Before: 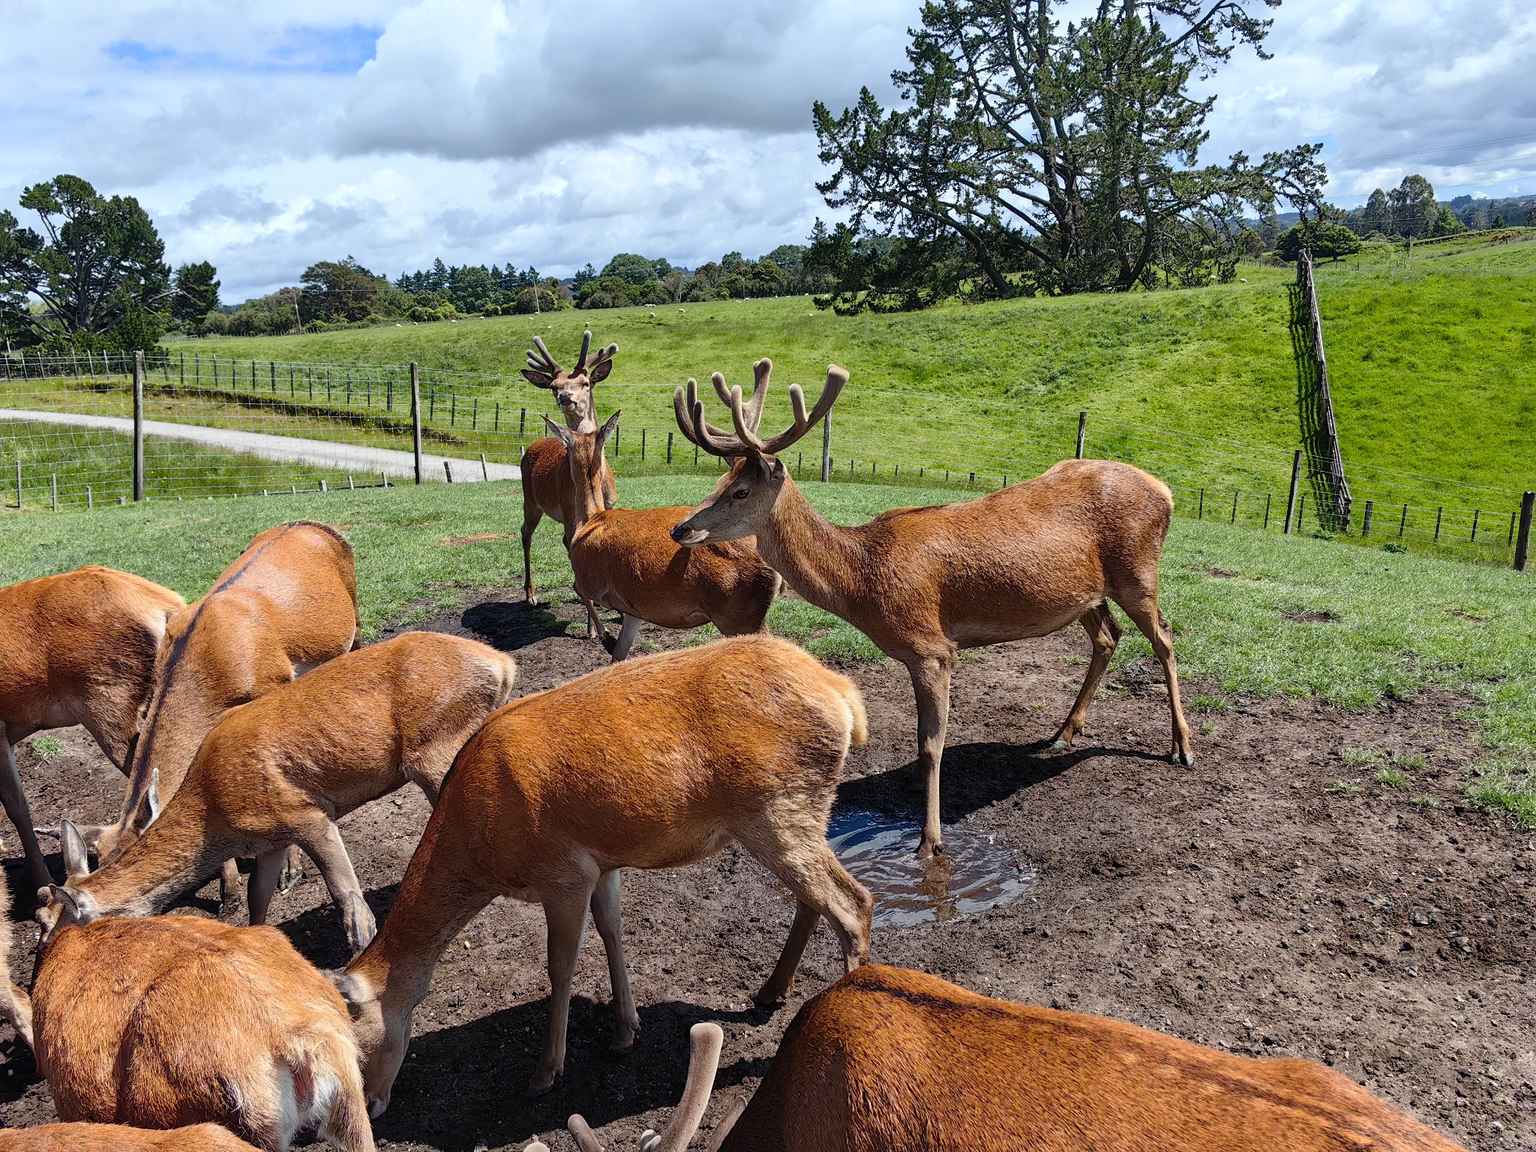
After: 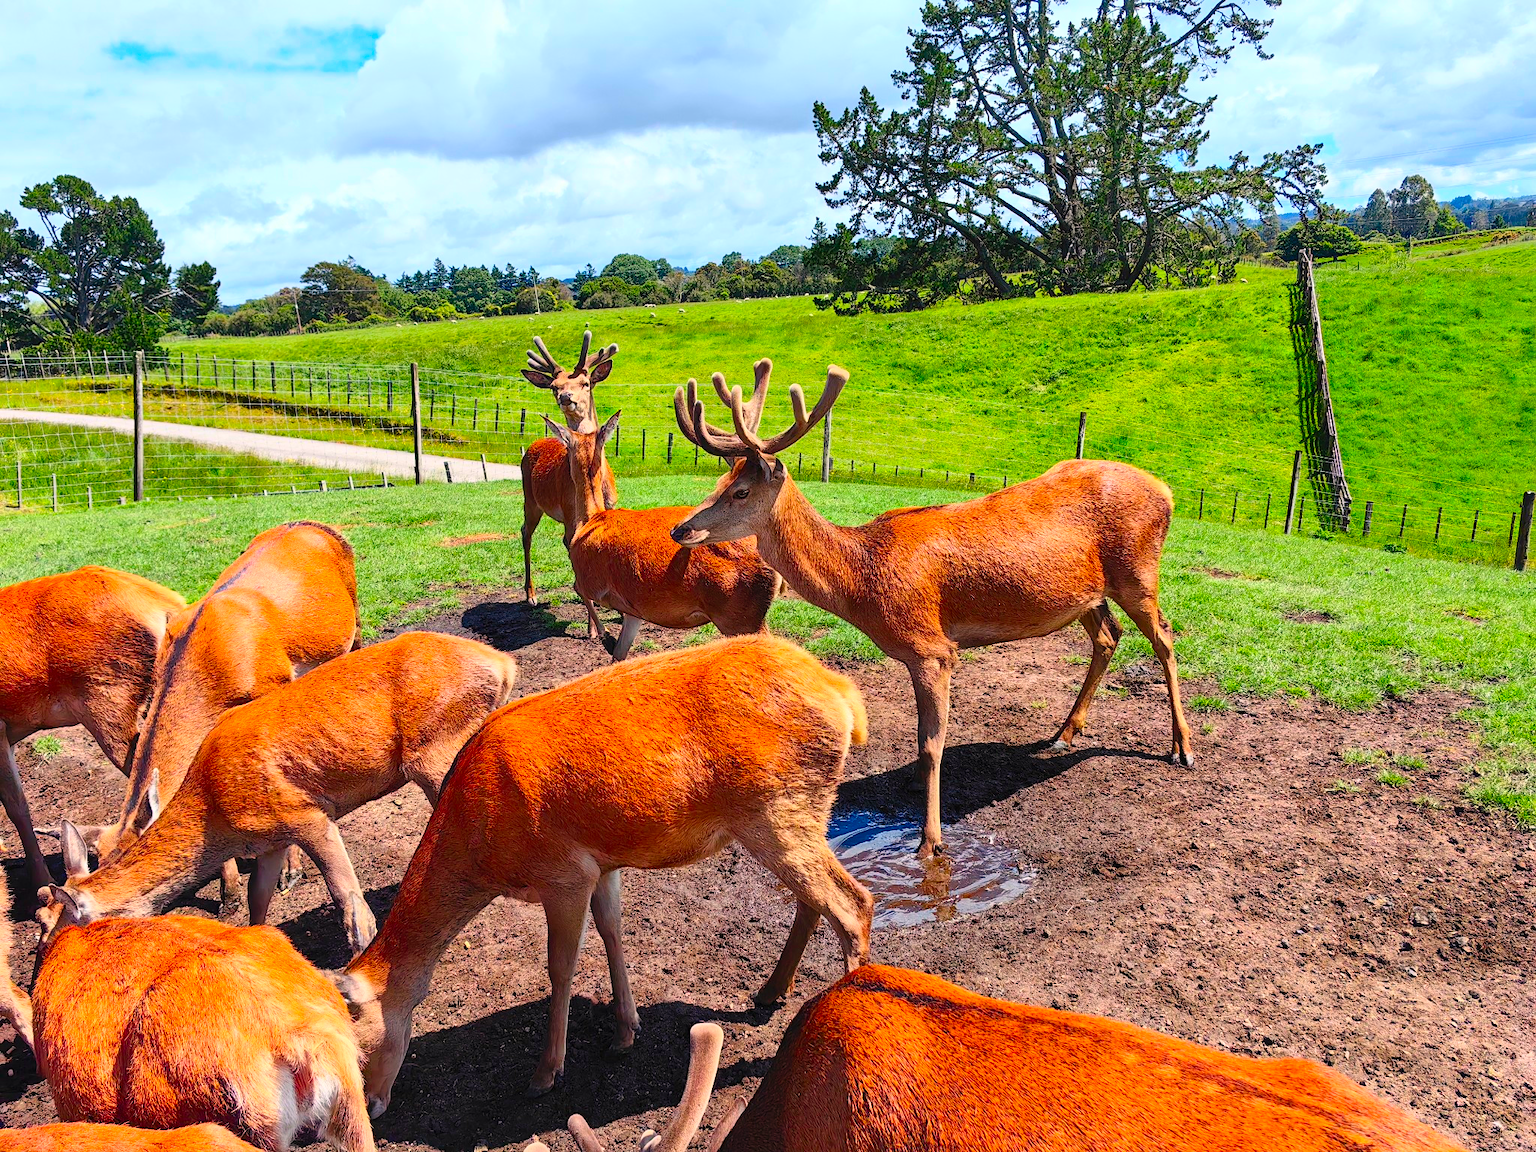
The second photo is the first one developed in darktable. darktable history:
contrast brightness saturation: contrast 0.2, brightness 0.2, saturation 0.8
color correction: highlights a* 5.81, highlights b* 4.84
